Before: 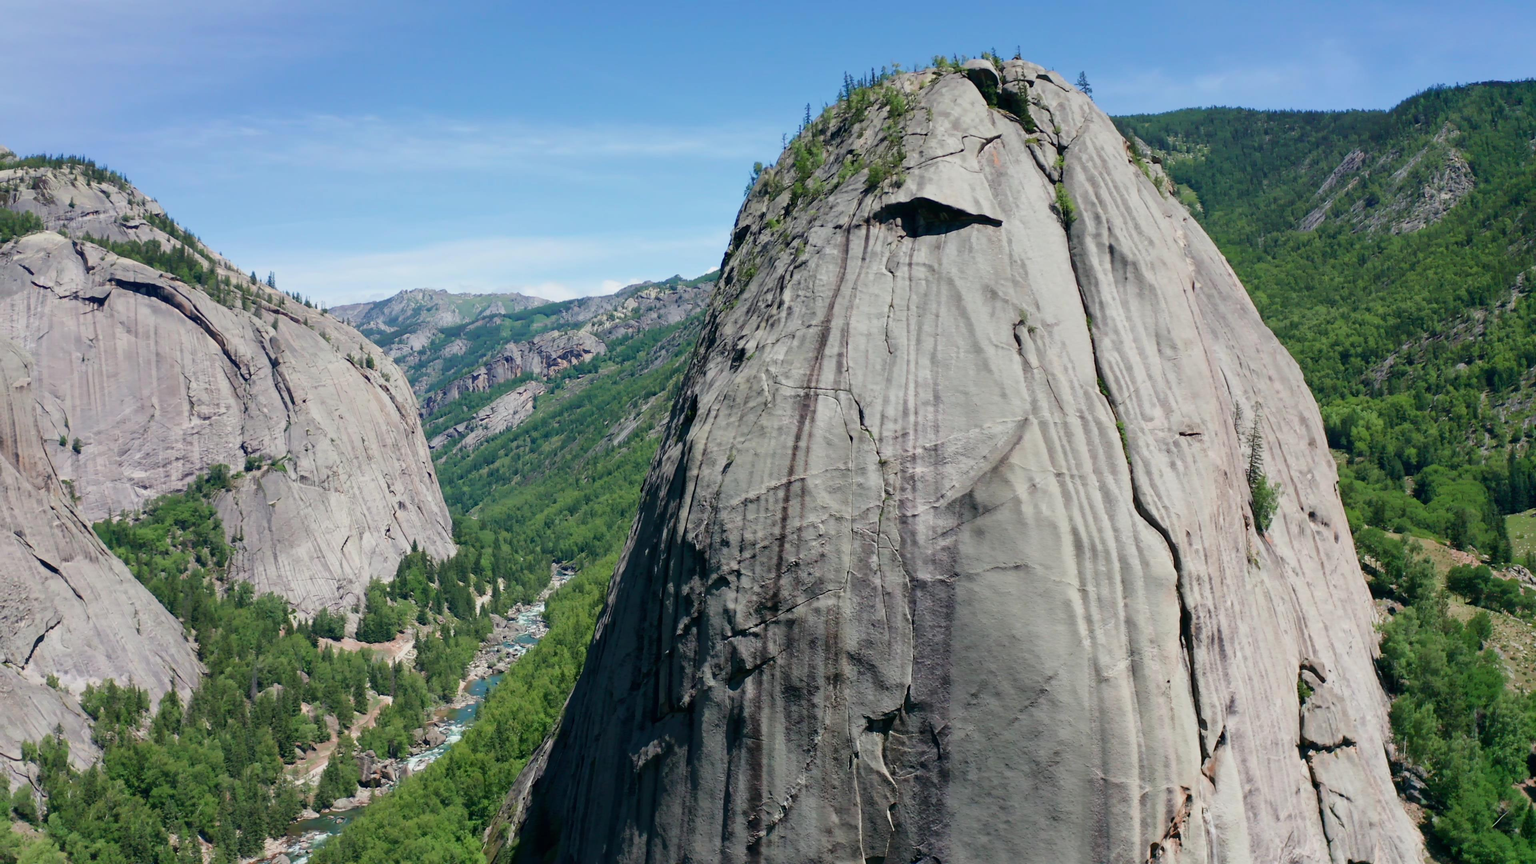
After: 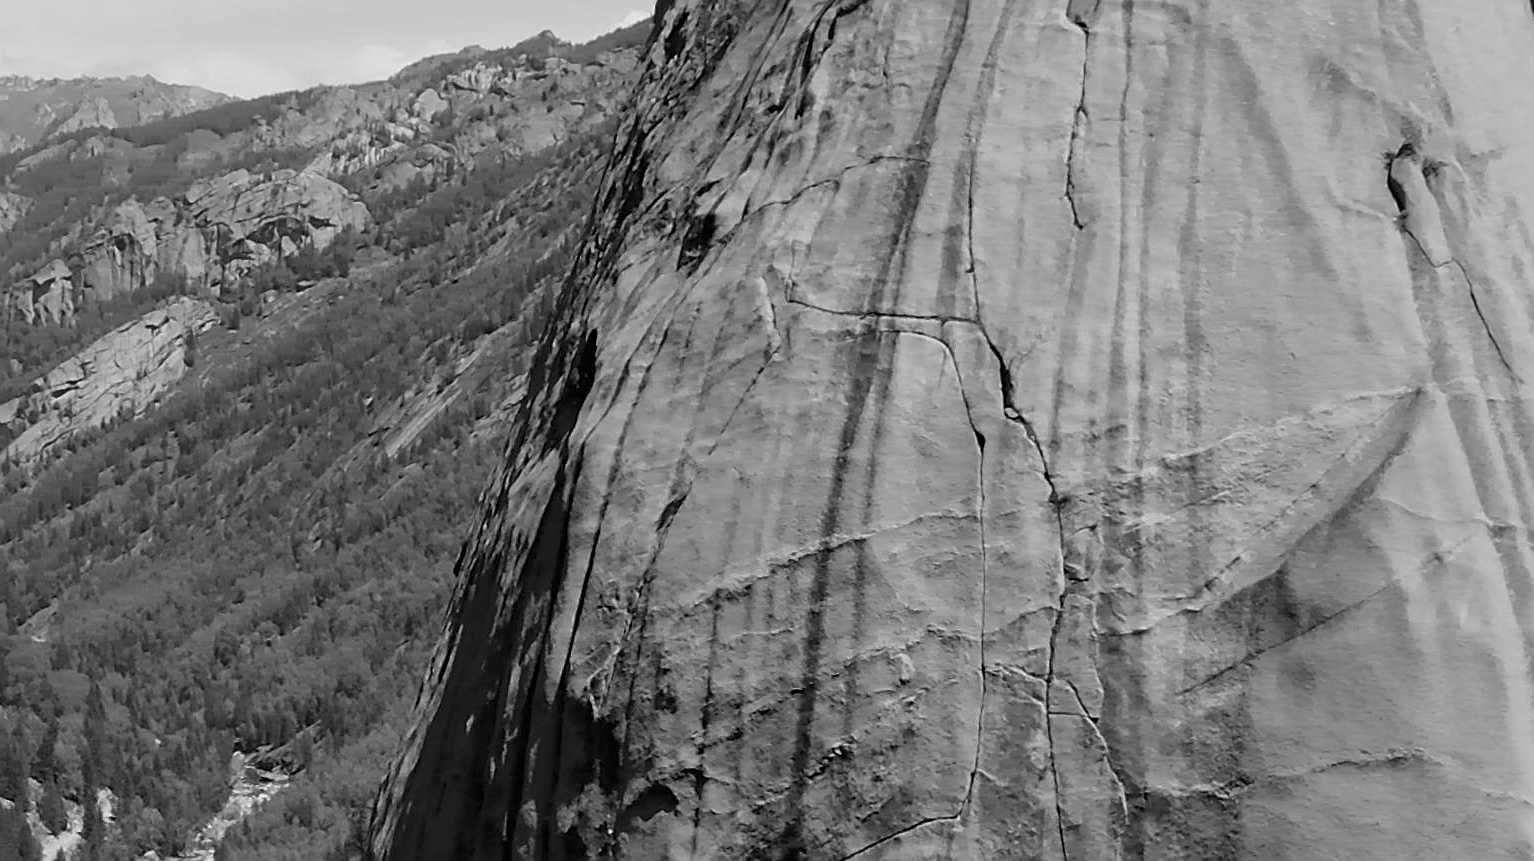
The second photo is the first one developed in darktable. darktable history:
color calibration: output gray [0.267, 0.423, 0.261, 0], x 0.369, y 0.382, temperature 4315.7 K
velvia: strength 39.73%
exposure: black level correction 0.002, exposure -0.1 EV, compensate exposure bias true, compensate highlight preservation false
sharpen: on, module defaults
crop: left 29.895%, top 30.406%, right 30.15%, bottom 29.709%
